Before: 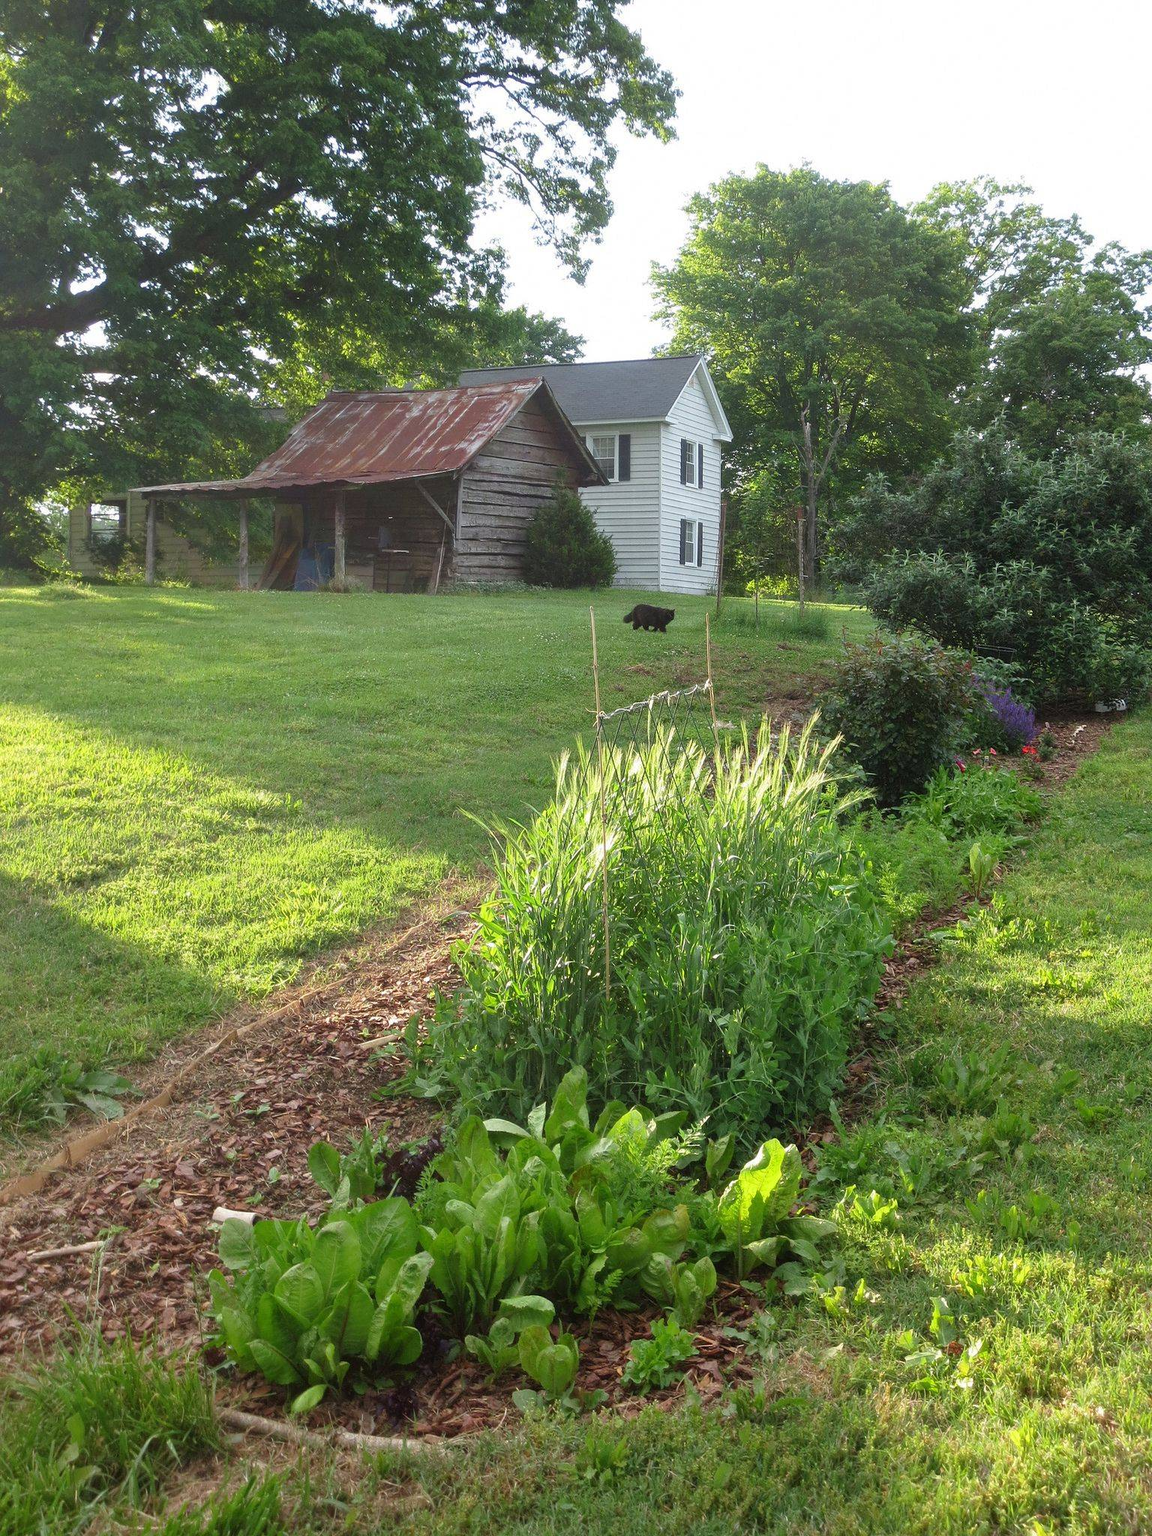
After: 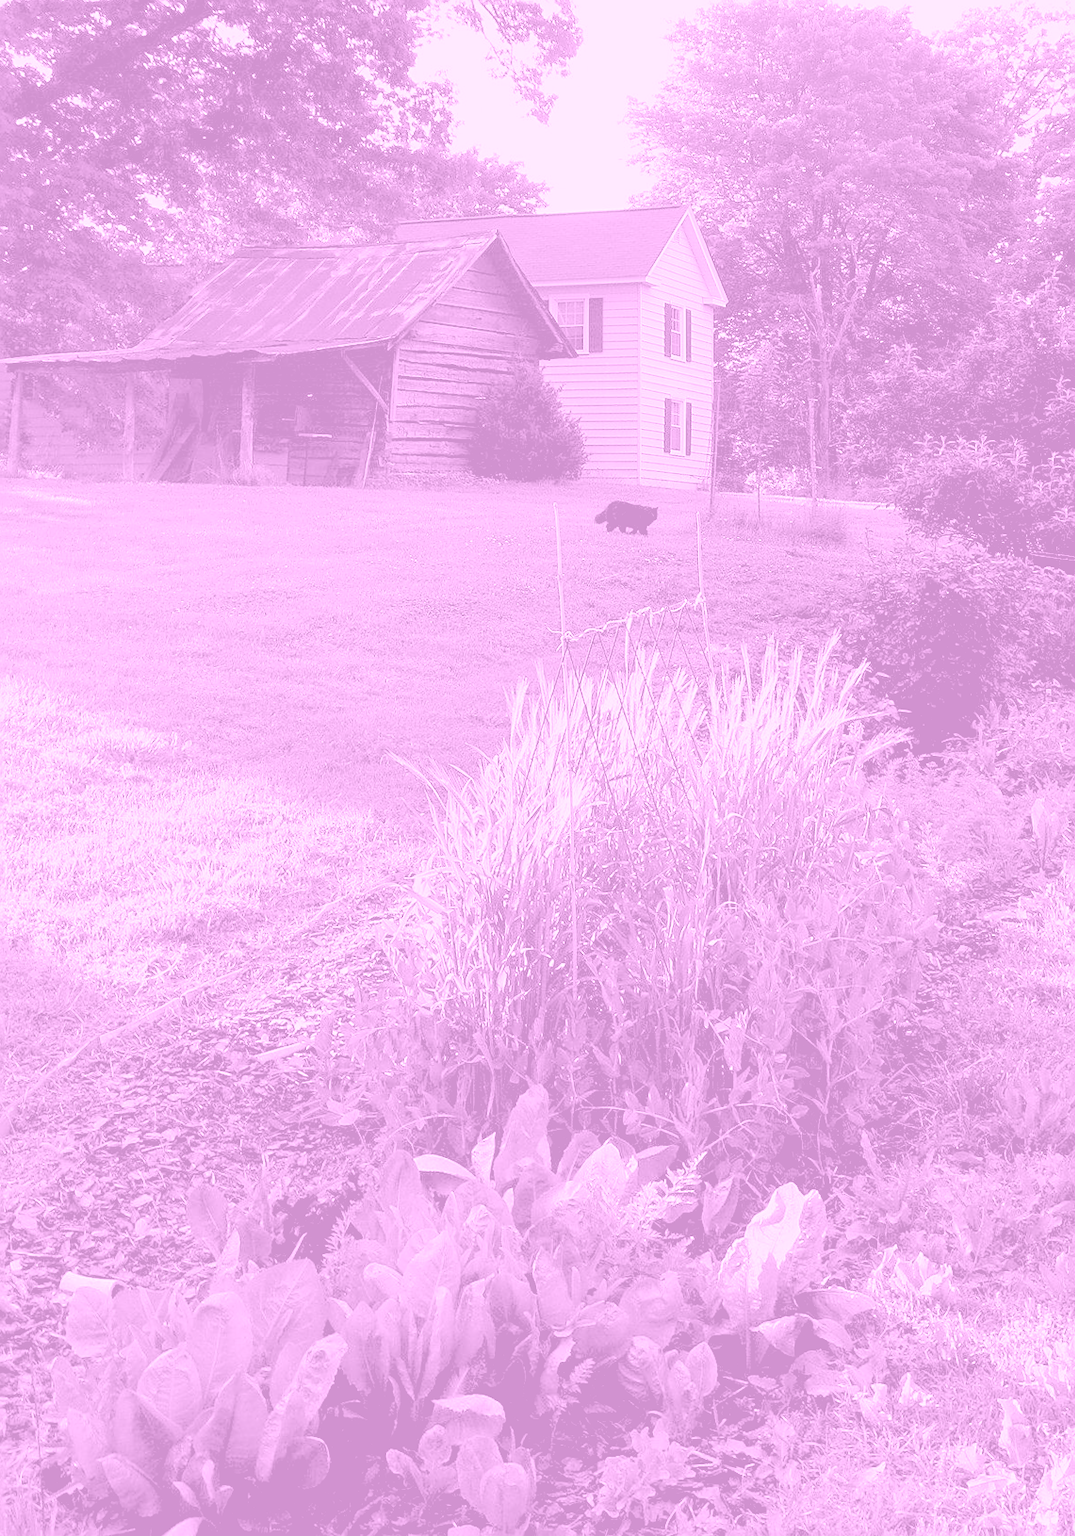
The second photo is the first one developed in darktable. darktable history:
rgb levels: levels [[0.034, 0.472, 0.904], [0, 0.5, 1], [0, 0.5, 1]]
sharpen: on, module defaults
rotate and perspective: rotation 0.215°, lens shift (vertical) -0.139, crop left 0.069, crop right 0.939, crop top 0.002, crop bottom 0.996
colorize: hue 331.2°, saturation 75%, source mix 30.28%, lightness 70.52%, version 1
crop and rotate: left 10.071%, top 10.071%, right 10.02%, bottom 10.02%
